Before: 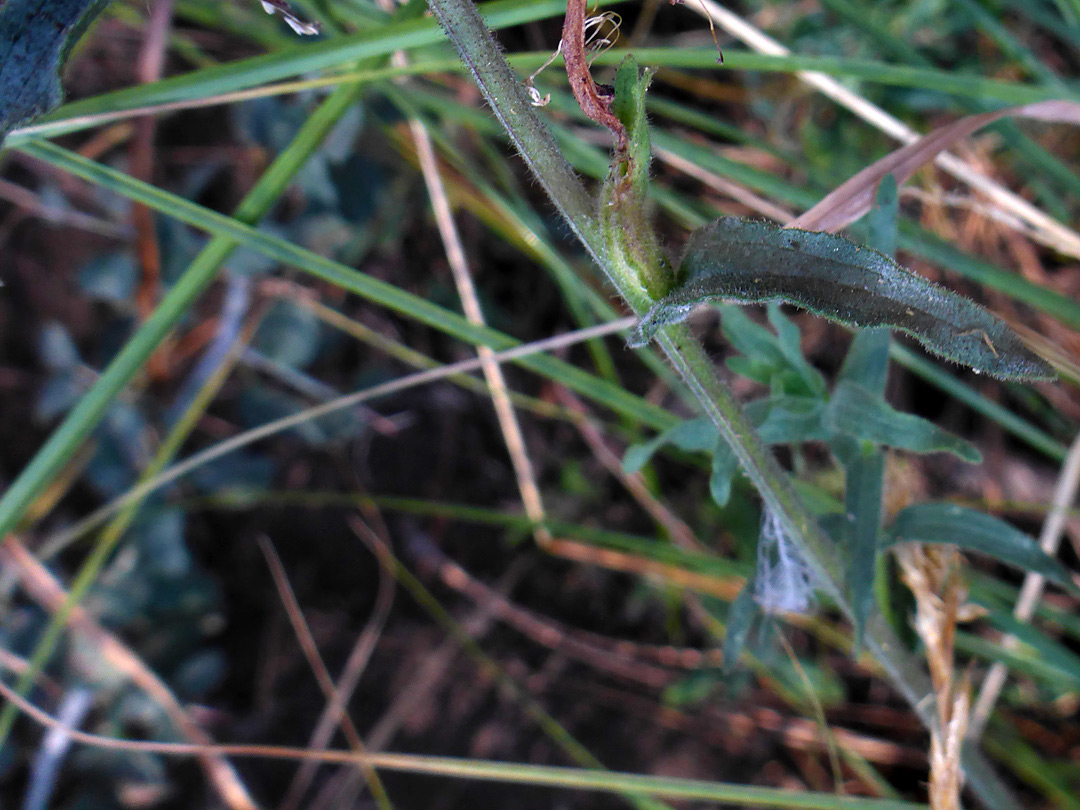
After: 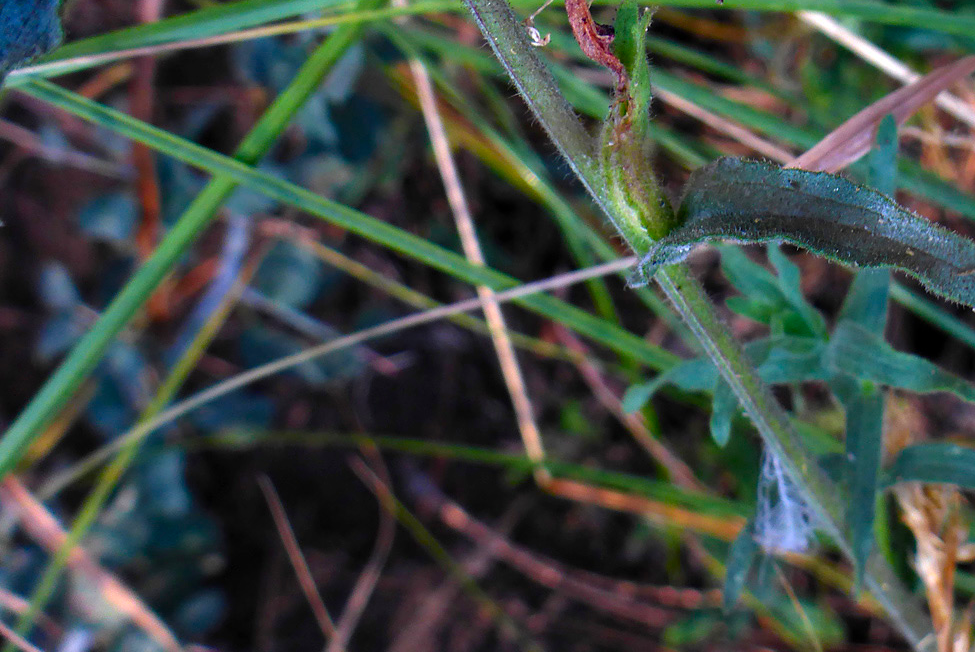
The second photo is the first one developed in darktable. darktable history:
contrast brightness saturation: brightness -0.02, saturation 0.35
crop: top 7.49%, right 9.717%, bottom 11.943%
